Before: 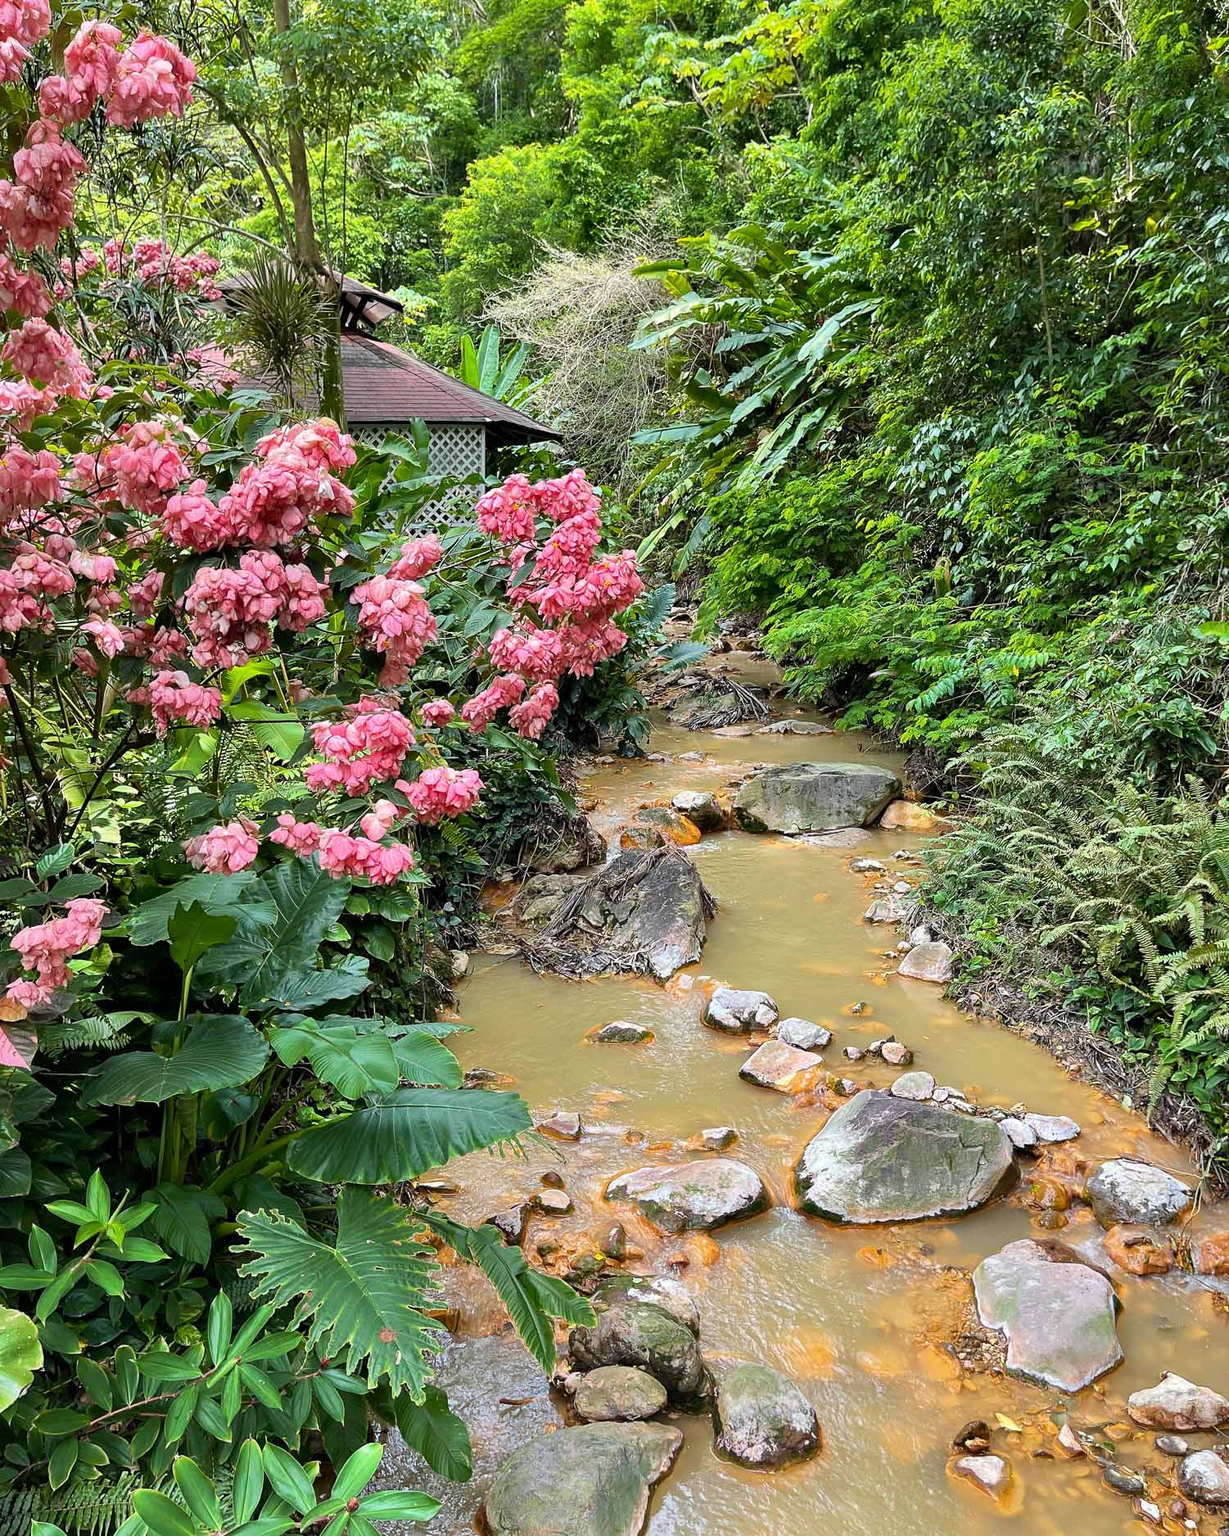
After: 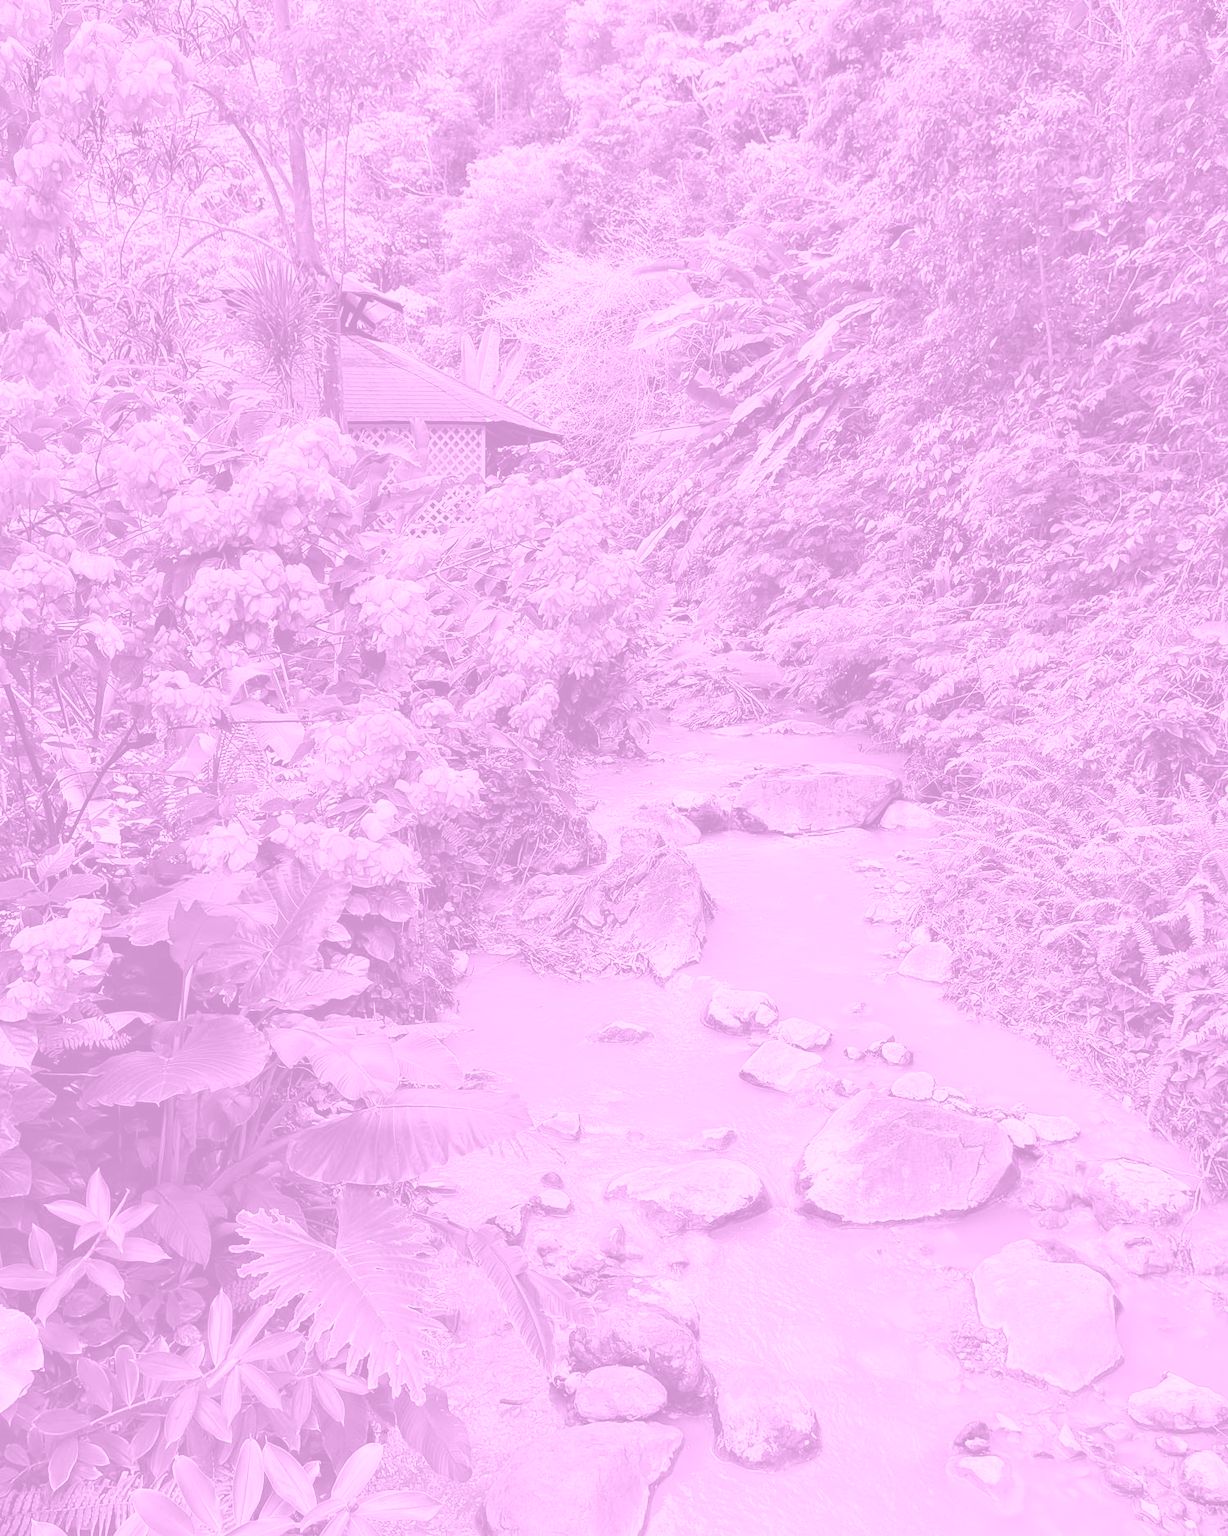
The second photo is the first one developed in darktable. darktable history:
colorize: hue 331.2°, saturation 75%, source mix 30.28%, lightness 70.52%, version 1
color zones: curves: ch0 [(0, 0.5) (0.143, 0.52) (0.286, 0.5) (0.429, 0.5) (0.571, 0.5) (0.714, 0.5) (0.857, 0.5) (1, 0.5)]; ch1 [(0, 0.489) (0.155, 0.45) (0.286, 0.466) (0.429, 0.5) (0.571, 0.5) (0.714, 0.5) (0.857, 0.5) (1, 0.489)]
